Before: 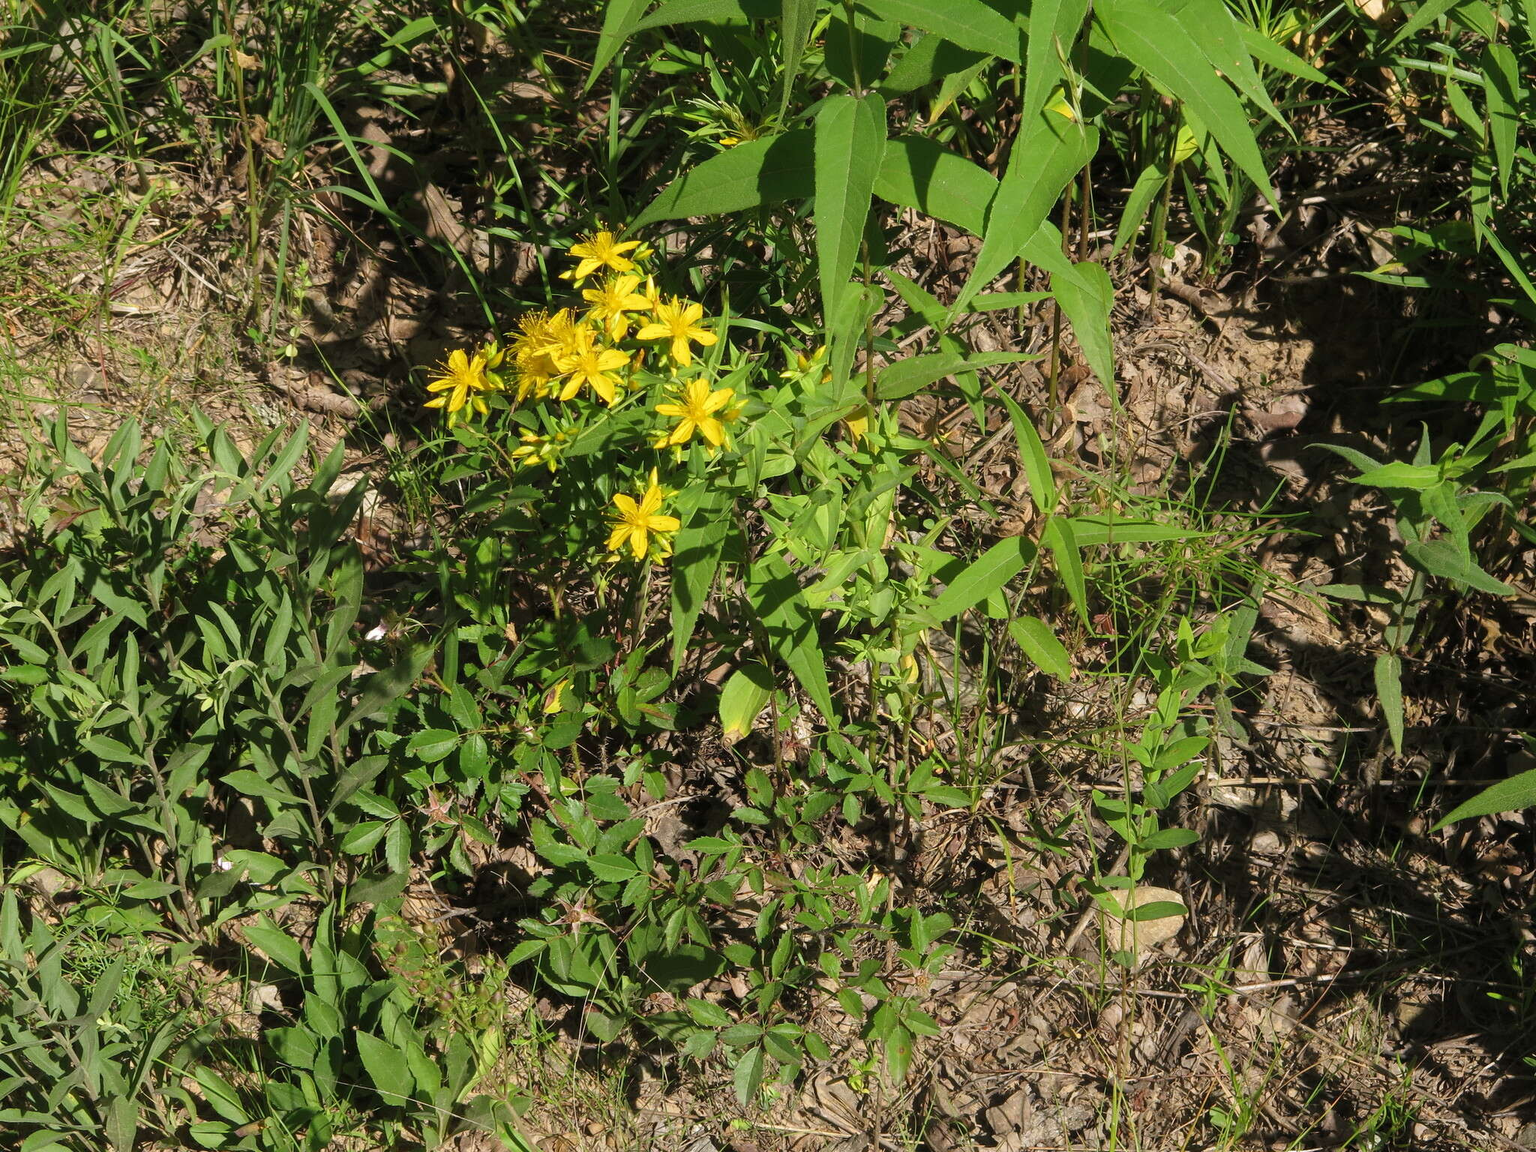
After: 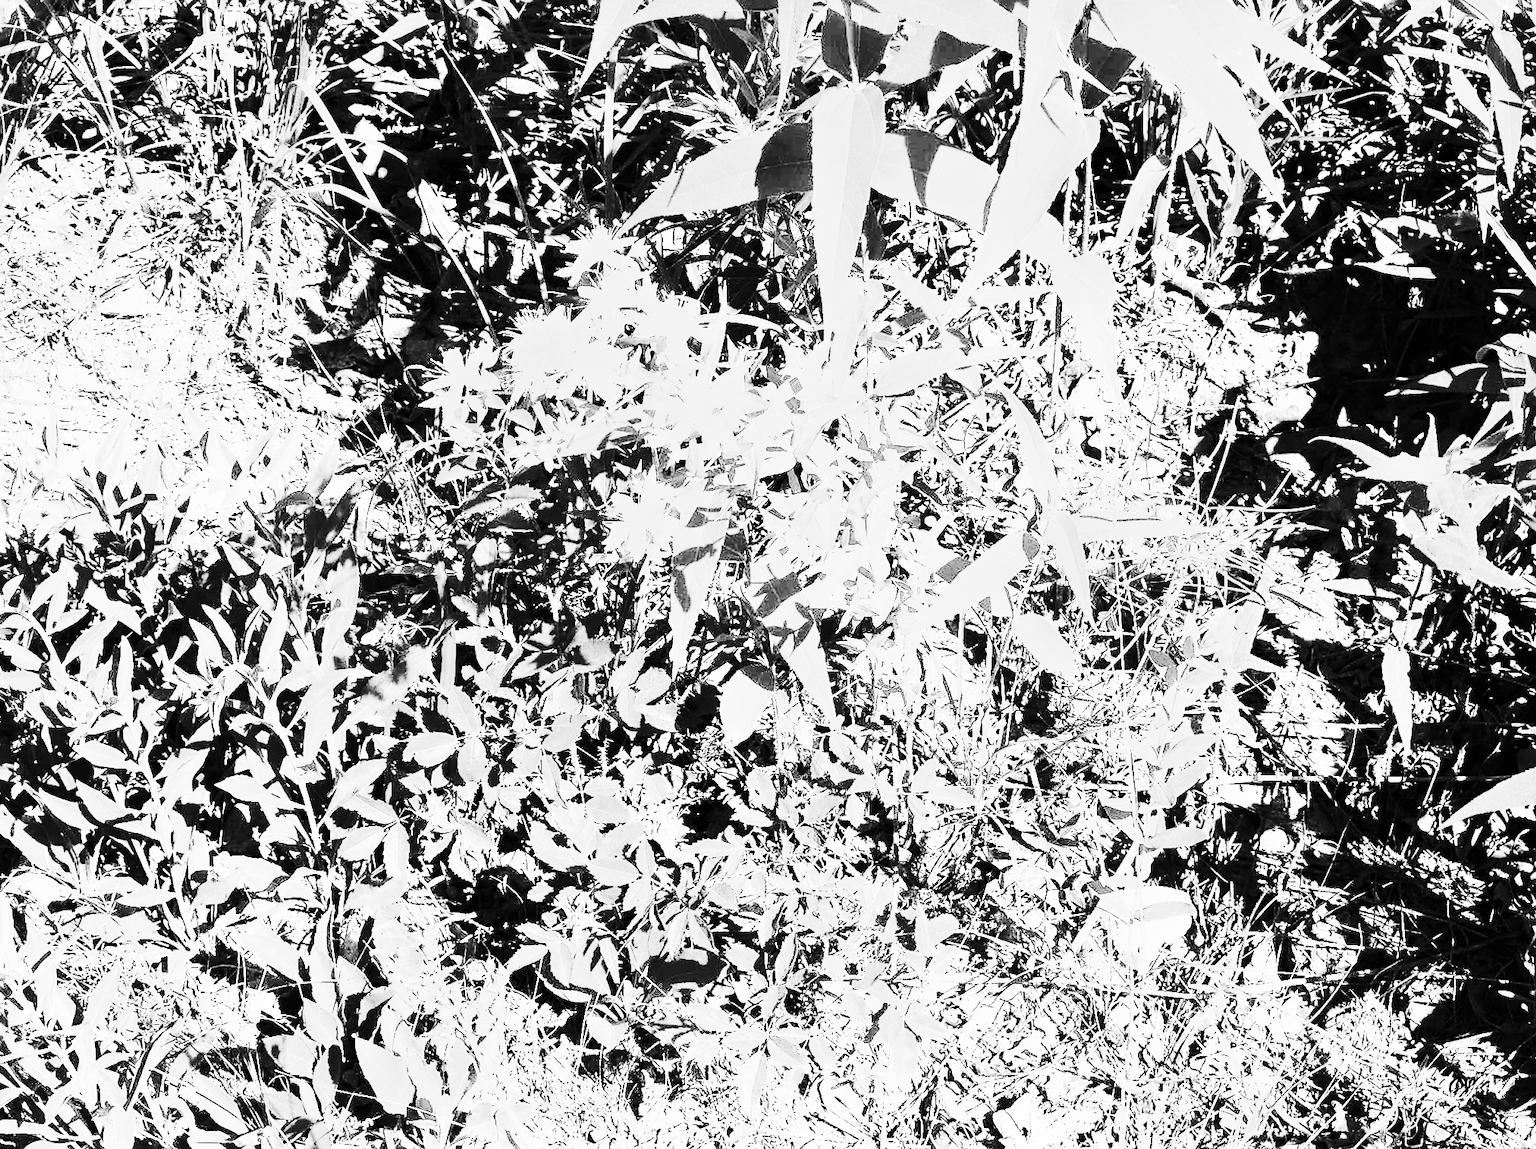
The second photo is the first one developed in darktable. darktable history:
contrast brightness saturation: contrast 0.93, brightness 0.2
exposure: black level correction 0, exposure 1.3 EV, compensate exposure bias true, compensate highlight preservation false
sharpen: on, module defaults
monochrome: on, module defaults
base curve: curves: ch0 [(0, 0) (0.007, 0.004) (0.027, 0.03) (0.046, 0.07) (0.207, 0.54) (0.442, 0.872) (0.673, 0.972) (1, 1)], preserve colors none
color balance rgb: shadows lift › chroma 2%, shadows lift › hue 217.2°, power › chroma 0.25%, power › hue 60°, highlights gain › chroma 1.5%, highlights gain › hue 309.6°, global offset › luminance -0.5%, perceptual saturation grading › global saturation 15%, global vibrance 20%
color zones: curves: ch0 [(0, 0.363) (0.128, 0.373) (0.25, 0.5) (0.402, 0.407) (0.521, 0.525) (0.63, 0.559) (0.729, 0.662) (0.867, 0.471)]; ch1 [(0, 0.515) (0.136, 0.618) (0.25, 0.5) (0.378, 0) (0.516, 0) (0.622, 0.593) (0.737, 0.819) (0.87, 0.593)]; ch2 [(0, 0.529) (0.128, 0.471) (0.282, 0.451) (0.386, 0.662) (0.516, 0.525) (0.633, 0.554) (0.75, 0.62) (0.875, 0.441)]
rotate and perspective: rotation -0.45°, automatic cropping original format, crop left 0.008, crop right 0.992, crop top 0.012, crop bottom 0.988
